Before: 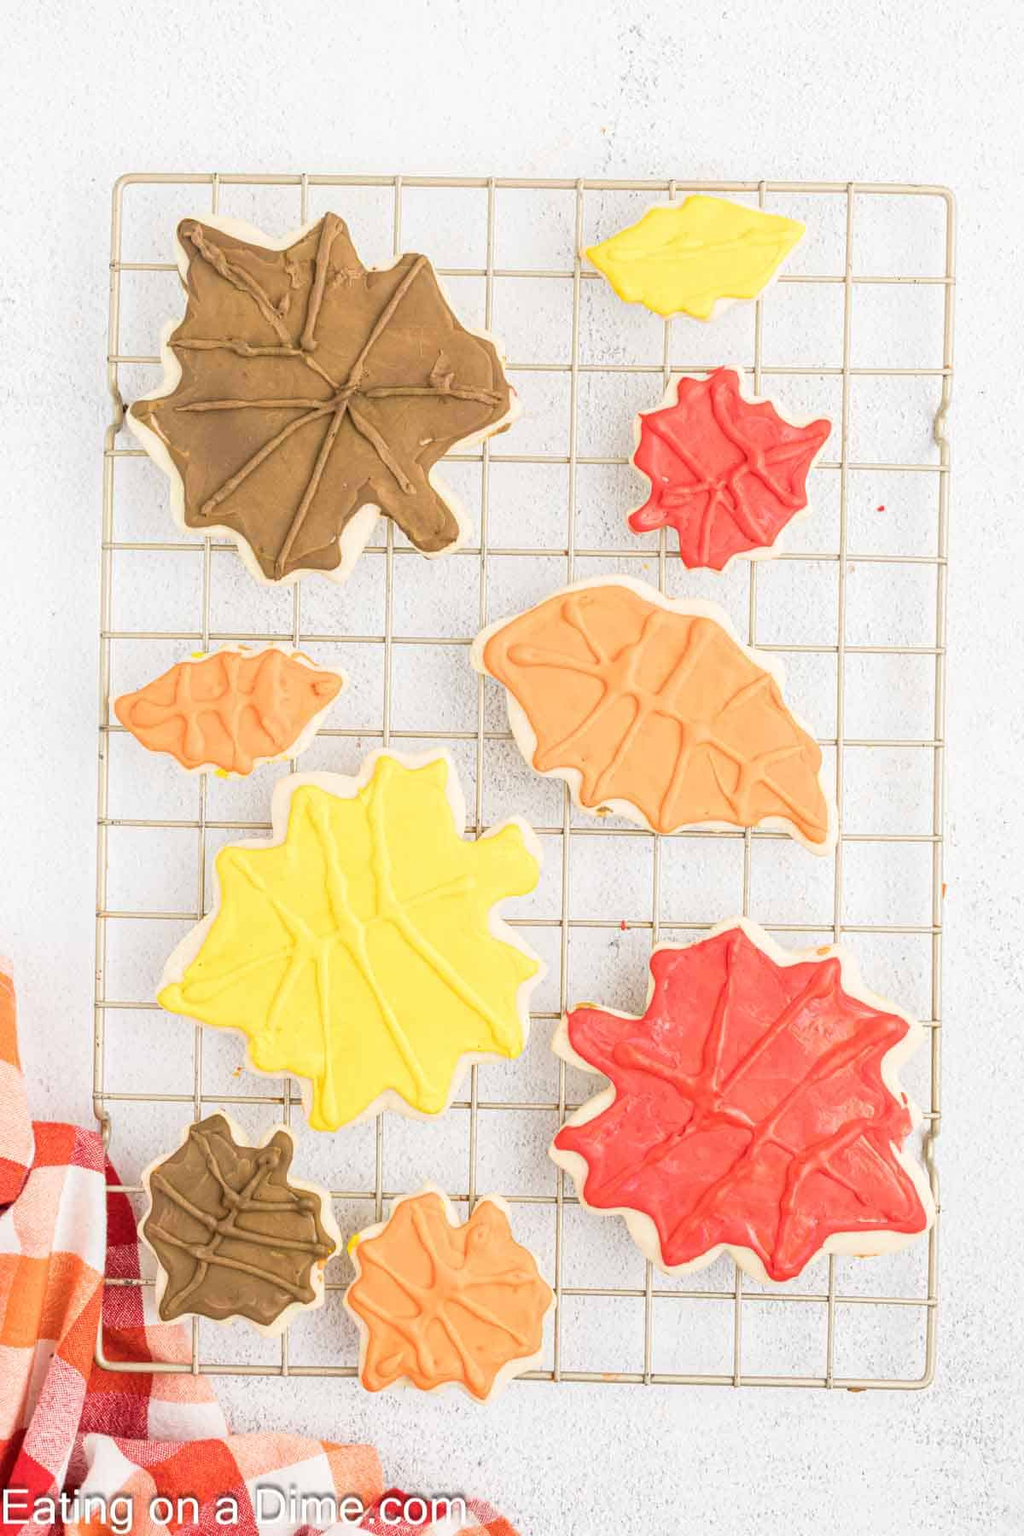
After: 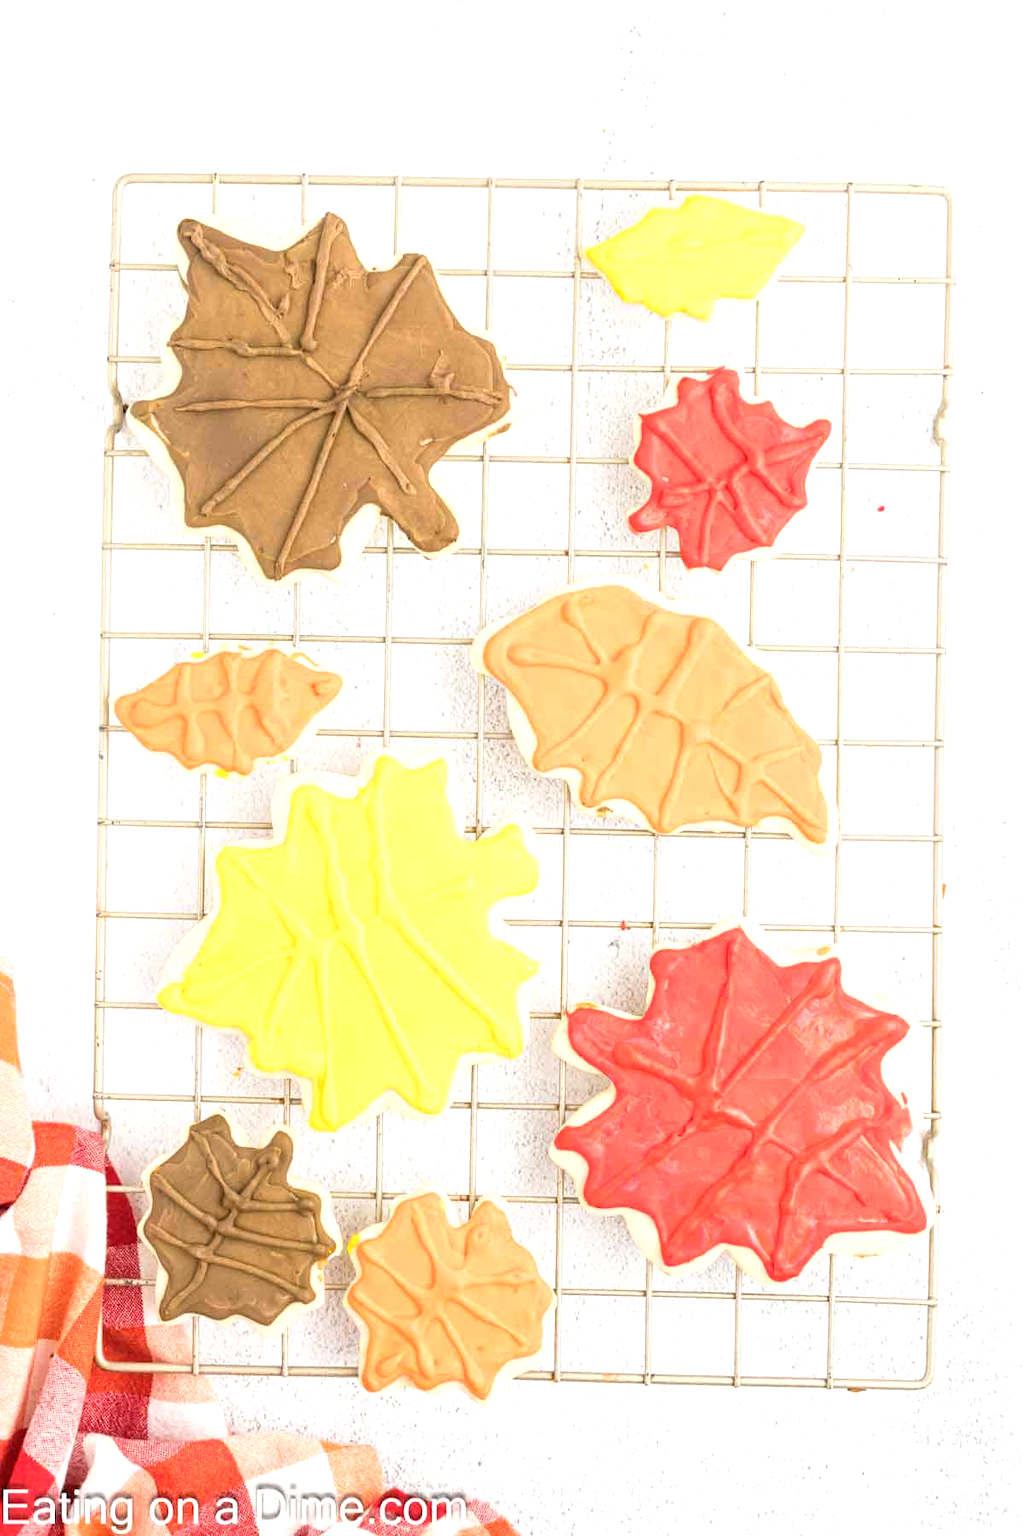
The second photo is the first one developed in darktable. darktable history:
exposure: exposure 0.441 EV, compensate exposure bias true, compensate highlight preservation false
